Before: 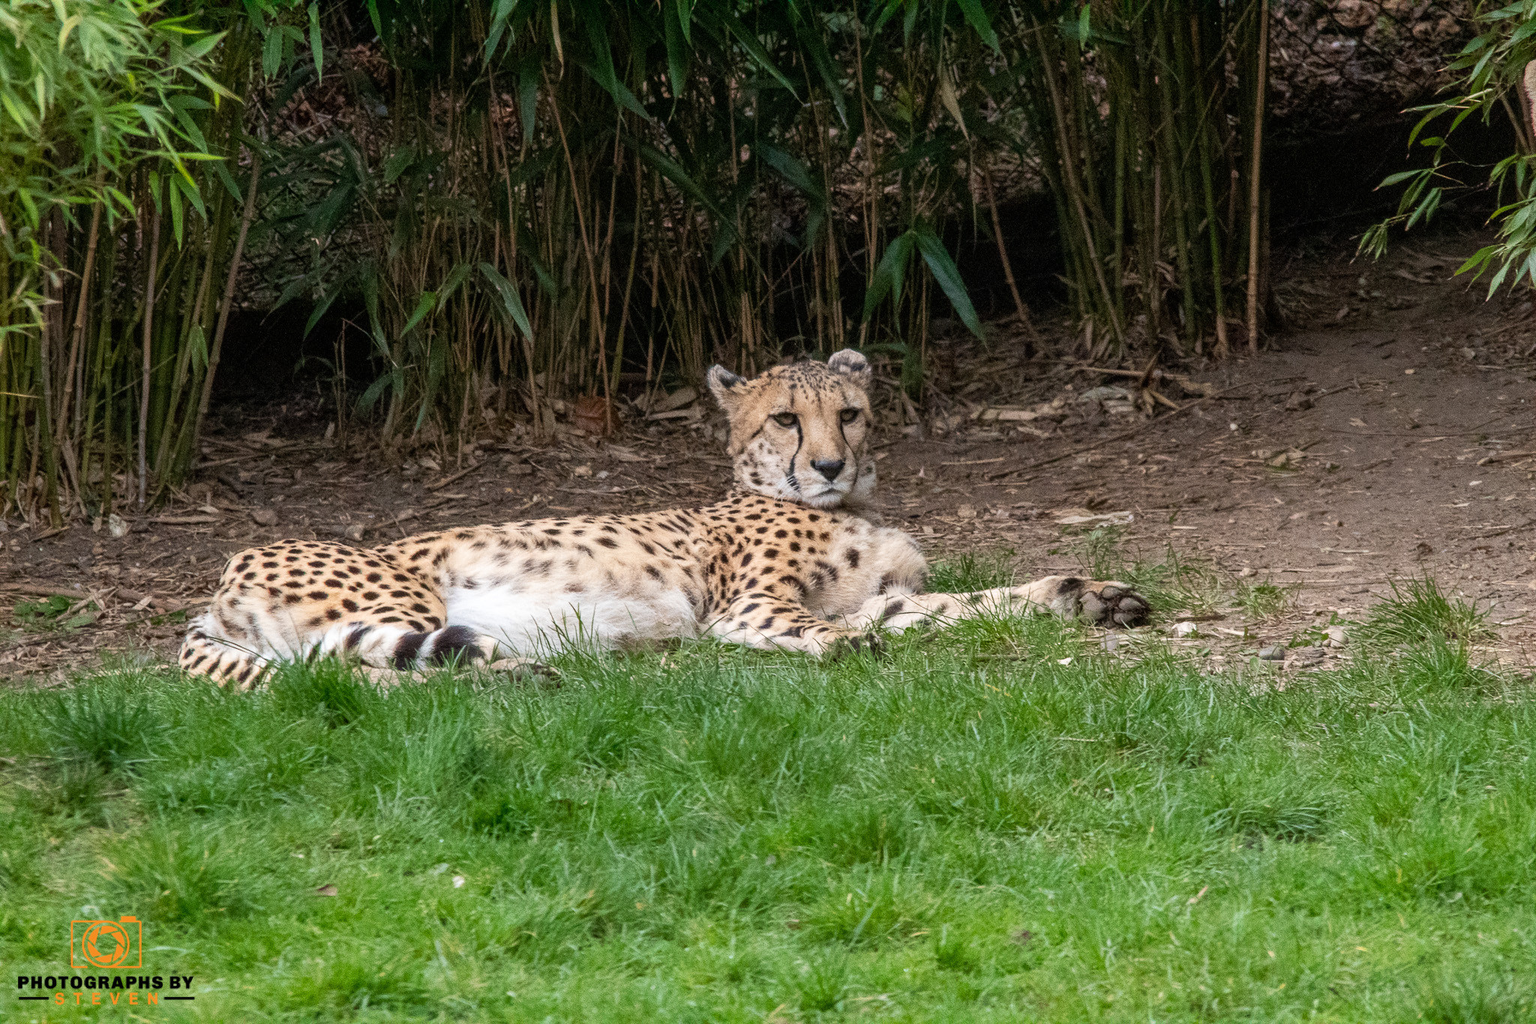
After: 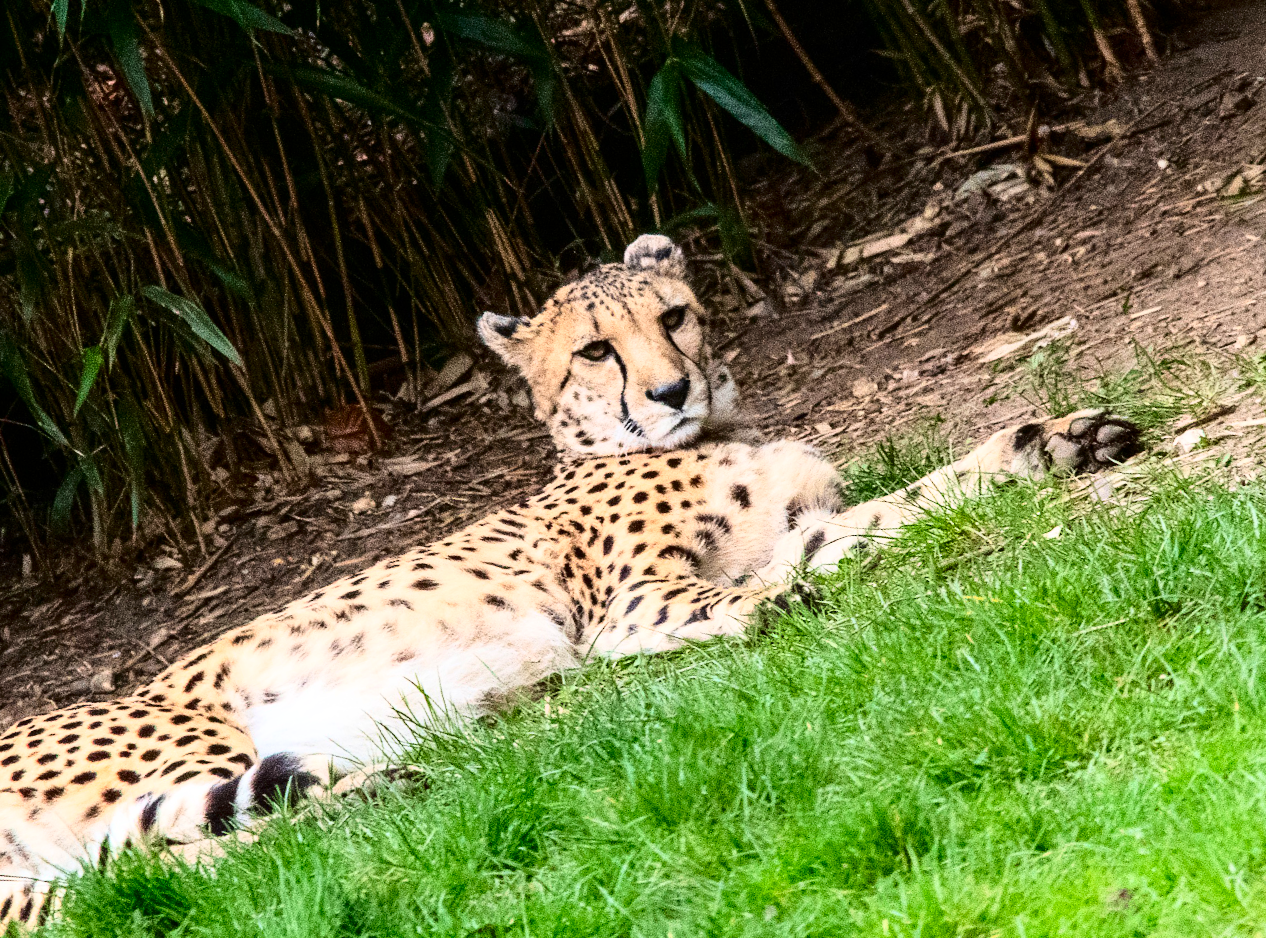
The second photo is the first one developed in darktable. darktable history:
crop and rotate: angle 19.2°, left 6.917%, right 4.16%, bottom 1.179%
contrast brightness saturation: contrast 0.185, brightness -0.102, saturation 0.211
base curve: curves: ch0 [(0, 0) (0.028, 0.03) (0.121, 0.232) (0.46, 0.748) (0.859, 0.968) (1, 1)]
